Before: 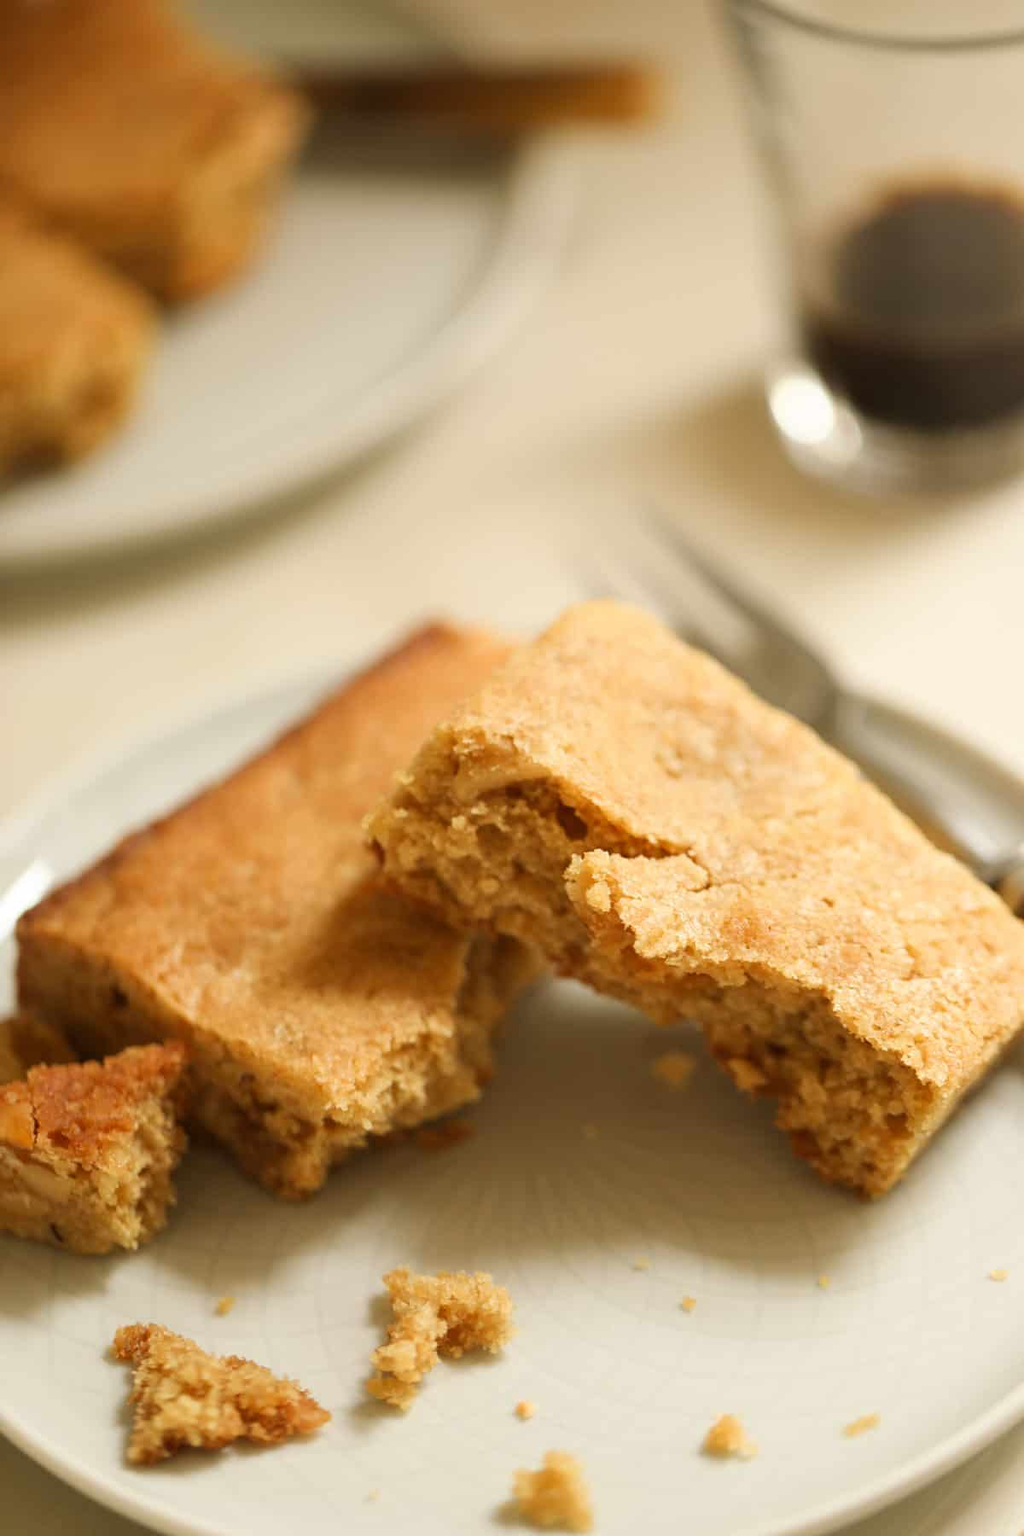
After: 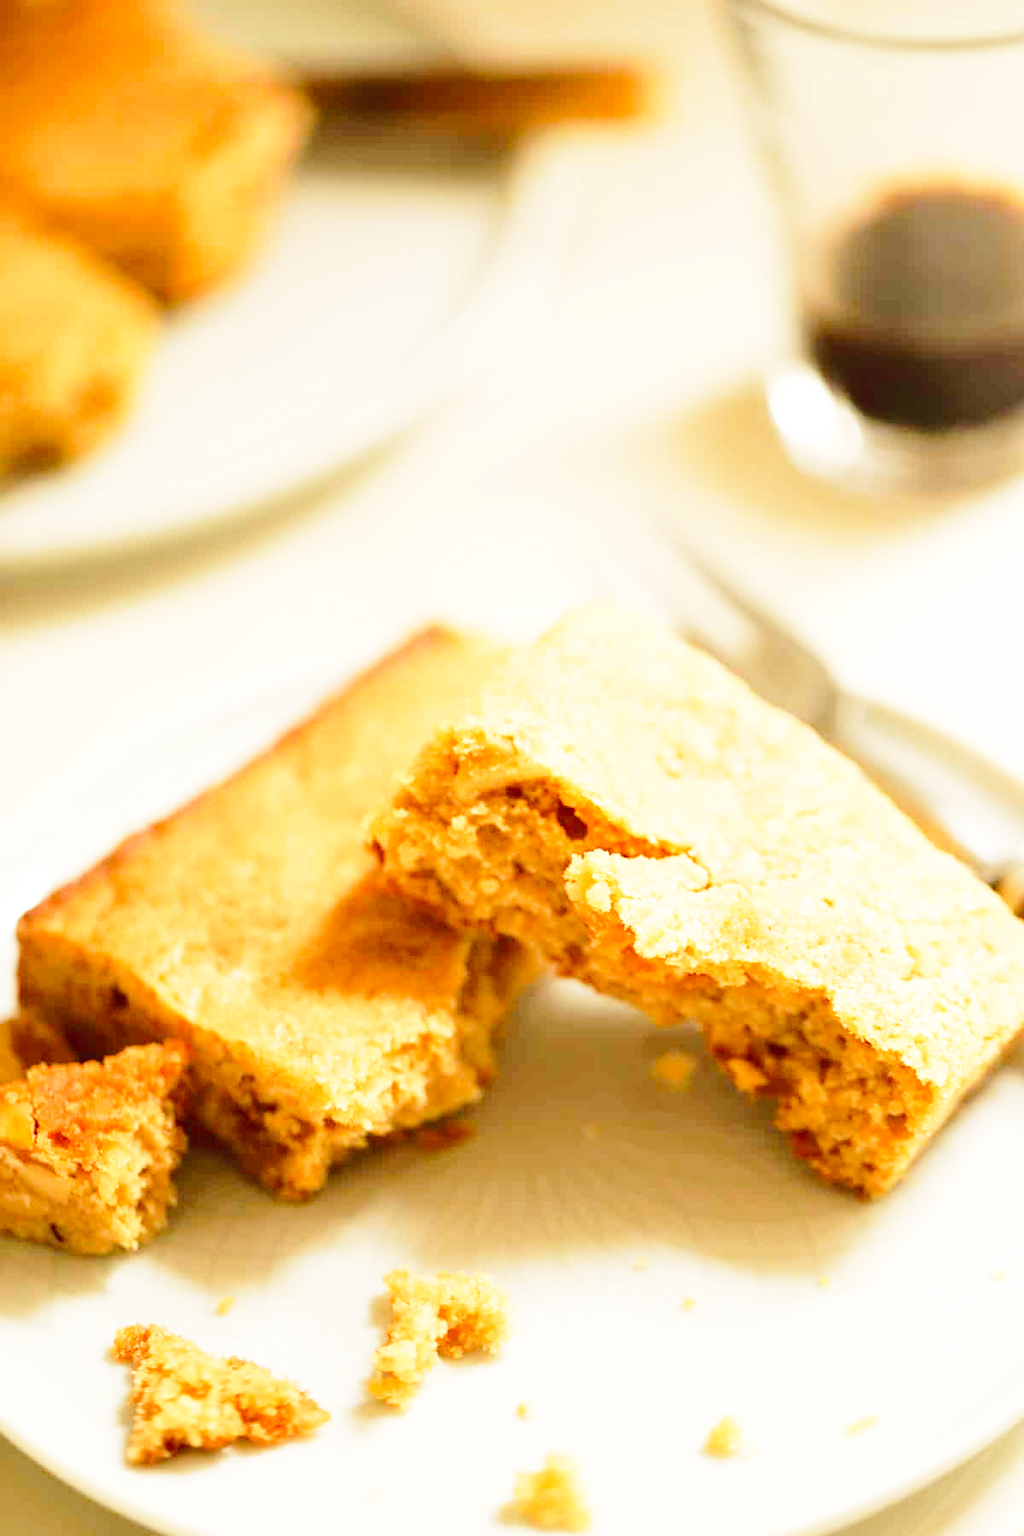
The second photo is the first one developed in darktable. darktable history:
base curve: curves: ch0 [(0, 0) (0.012, 0.01) (0.073, 0.168) (0.31, 0.711) (0.645, 0.957) (1, 1)], preserve colors none
tone curve: curves: ch0 [(0, 0) (0.003, 0.06) (0.011, 0.071) (0.025, 0.085) (0.044, 0.104) (0.069, 0.123) (0.1, 0.146) (0.136, 0.167) (0.177, 0.205) (0.224, 0.248) (0.277, 0.309) (0.335, 0.384) (0.399, 0.467) (0.468, 0.553) (0.543, 0.633) (0.623, 0.698) (0.709, 0.769) (0.801, 0.841) (0.898, 0.912) (1, 1)], color space Lab, linked channels, preserve colors none
